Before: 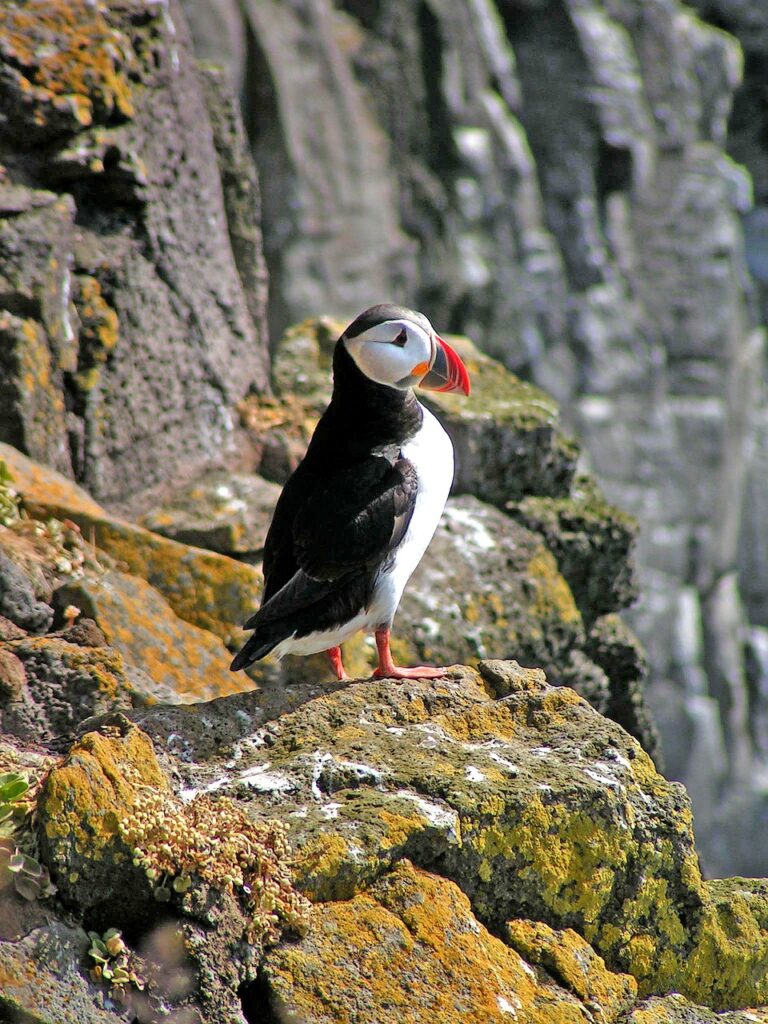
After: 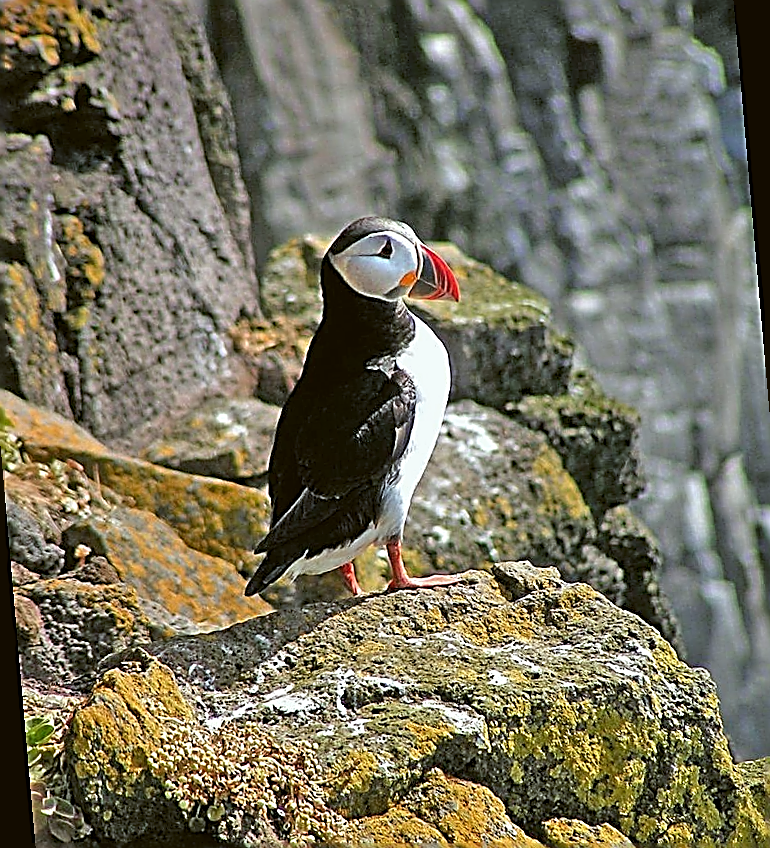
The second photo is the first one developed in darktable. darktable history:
shadows and highlights: radius 334.93, shadows 63.48, highlights 6.06, compress 87.7%, highlights color adjustment 39.73%, soften with gaussian
sharpen: amount 2
tone equalizer: on, module defaults
rotate and perspective: rotation -5°, crop left 0.05, crop right 0.952, crop top 0.11, crop bottom 0.89
color balance: lift [1.004, 1.002, 1.002, 0.998], gamma [1, 1.007, 1.002, 0.993], gain [1, 0.977, 1.013, 1.023], contrast -3.64%
